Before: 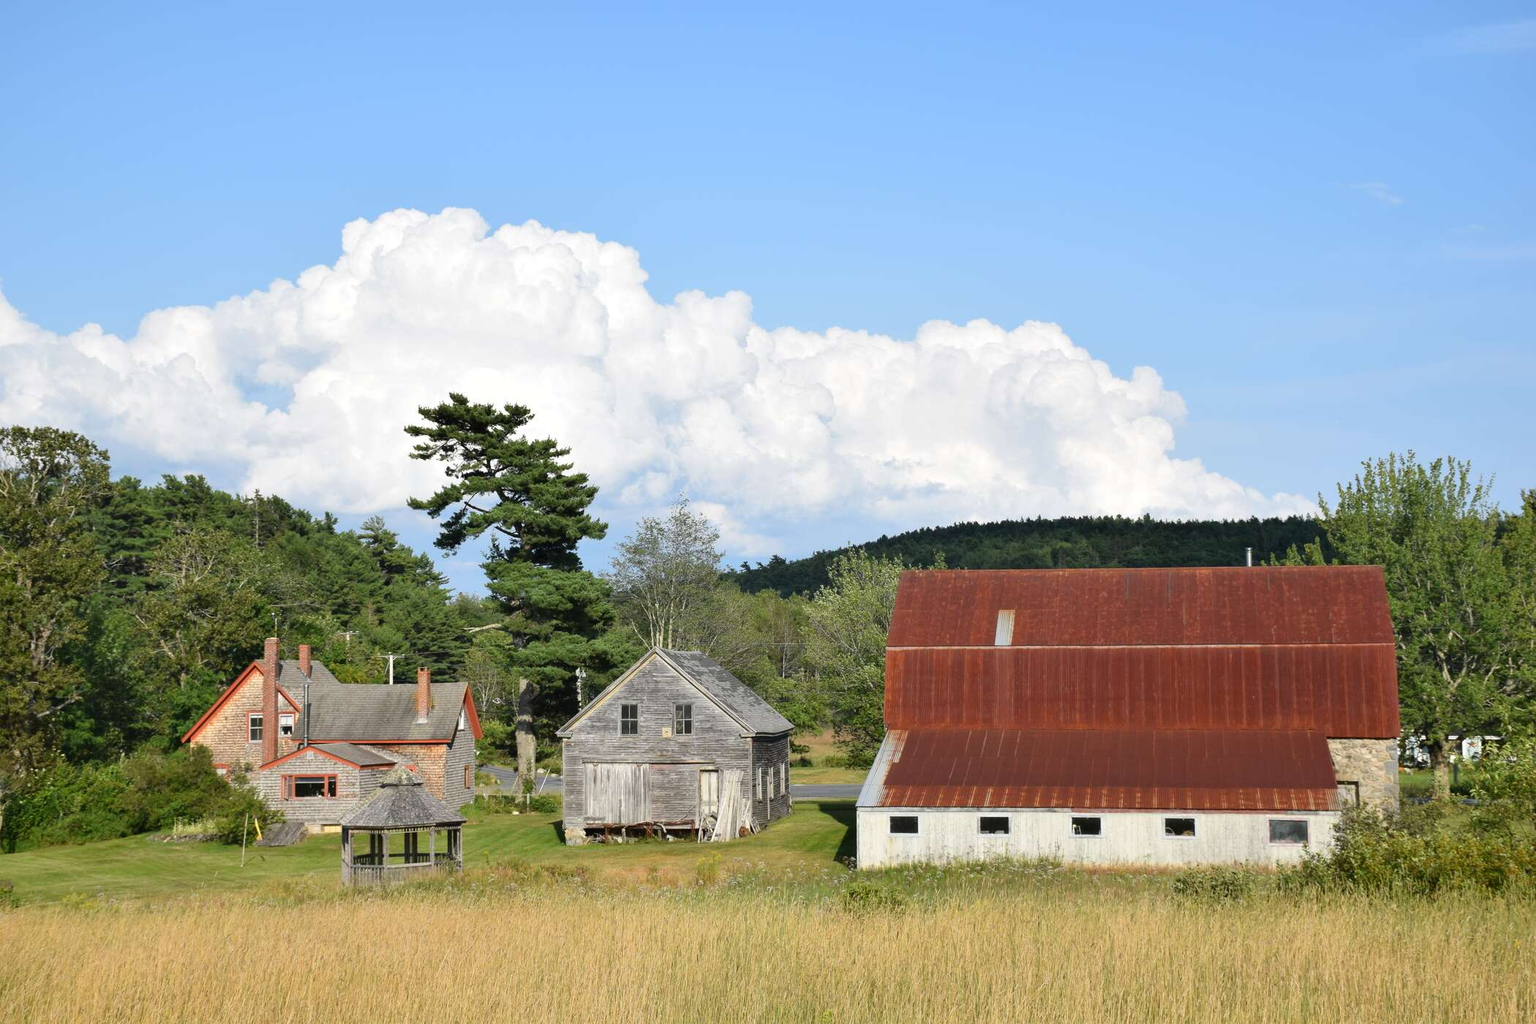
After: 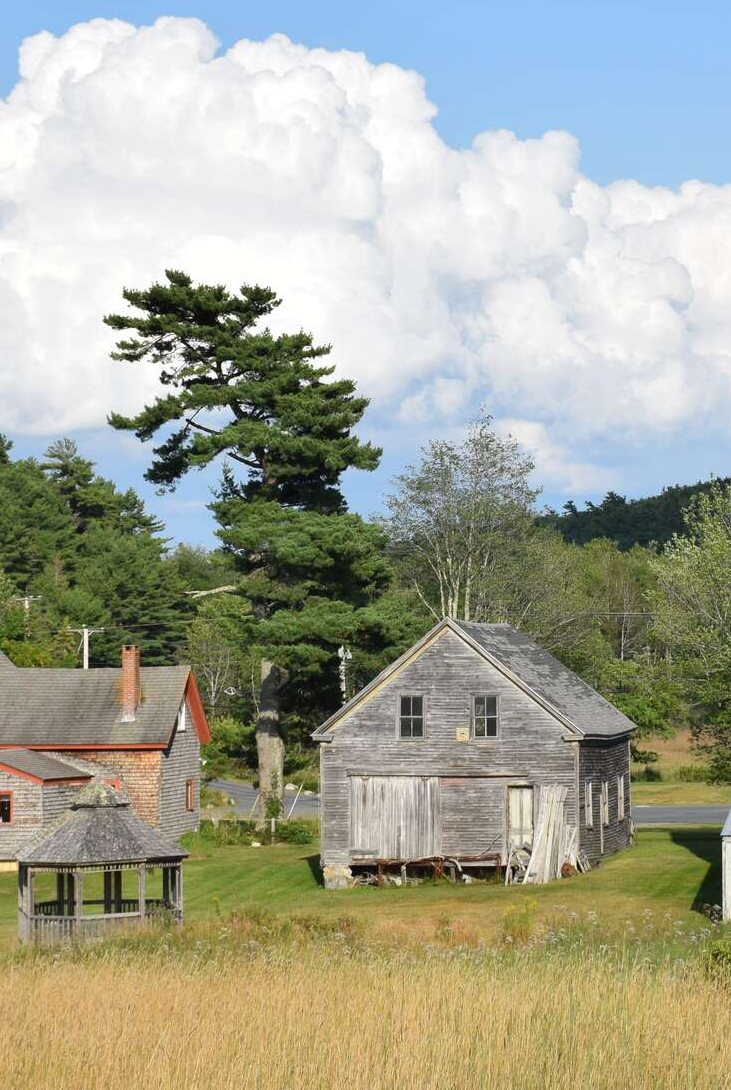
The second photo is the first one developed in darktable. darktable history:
shadows and highlights: shadows 25.13, highlights -24.87
crop and rotate: left 21.391%, top 19.116%, right 43.769%, bottom 2.995%
